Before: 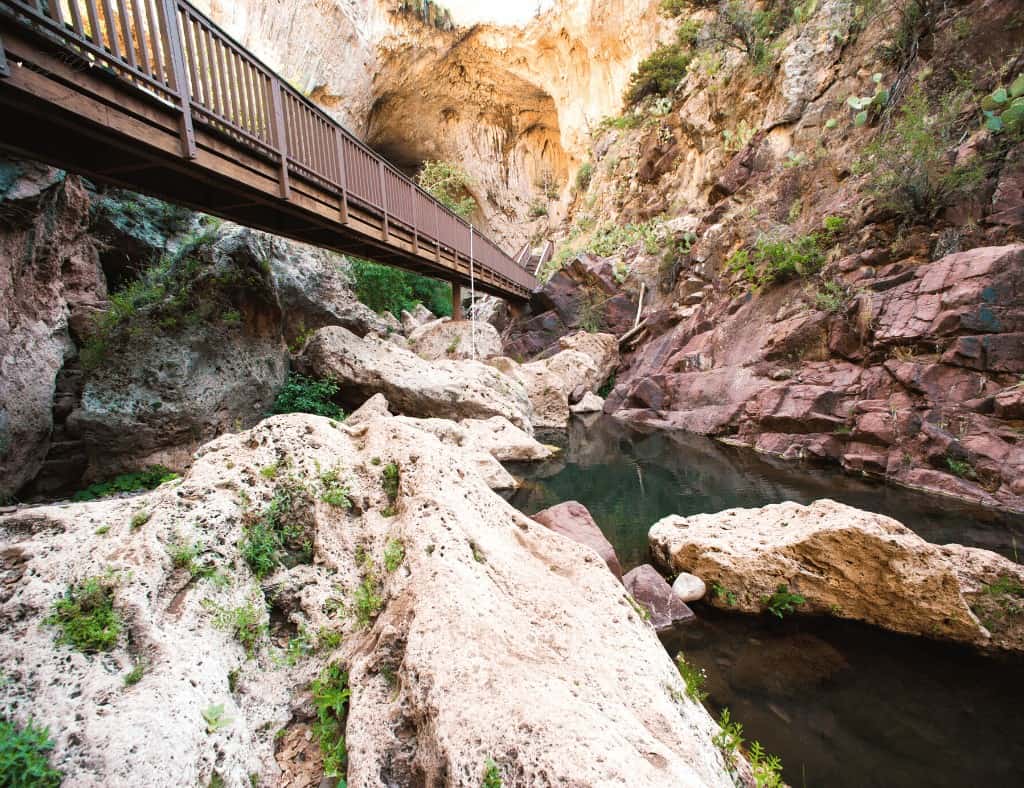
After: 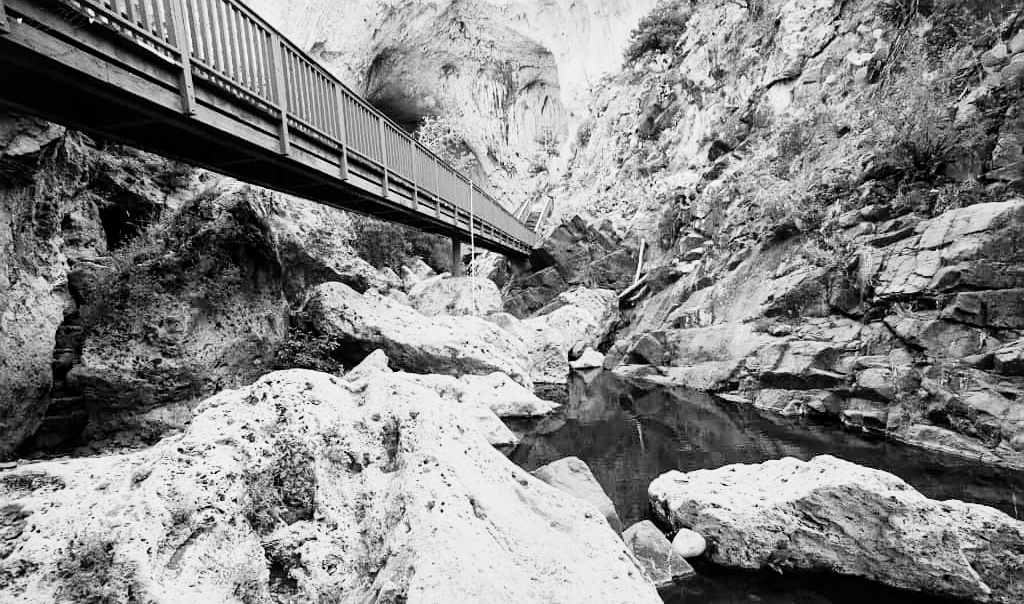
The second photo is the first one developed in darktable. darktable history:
white balance: red 1.08, blue 0.791
contrast brightness saturation: brightness 0.18, saturation -0.5
sharpen: amount 0.2
exposure: black level correction 0.001, compensate highlight preservation false
monochrome: a 1.94, b -0.638
crop: top 5.667%, bottom 17.637%
local contrast: mode bilateral grid, contrast 20, coarseness 50, detail 141%, midtone range 0.2
sigmoid: contrast 1.7, skew -0.1, preserve hue 0%, red attenuation 0.1, red rotation 0.035, green attenuation 0.1, green rotation -0.017, blue attenuation 0.15, blue rotation -0.052, base primaries Rec2020
